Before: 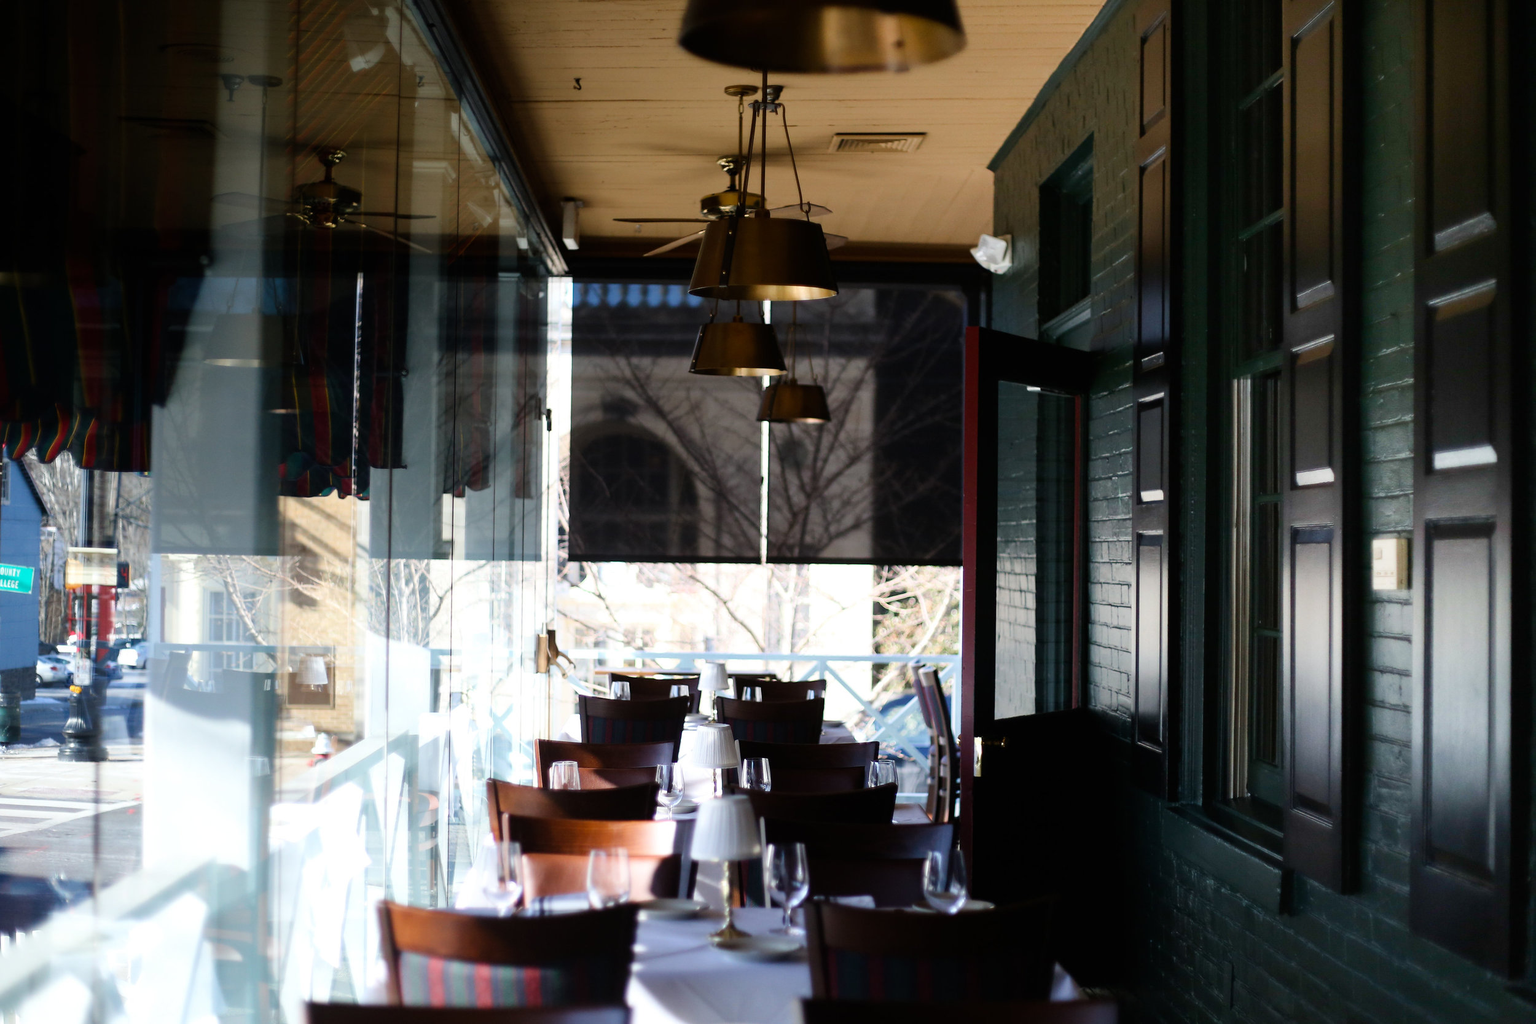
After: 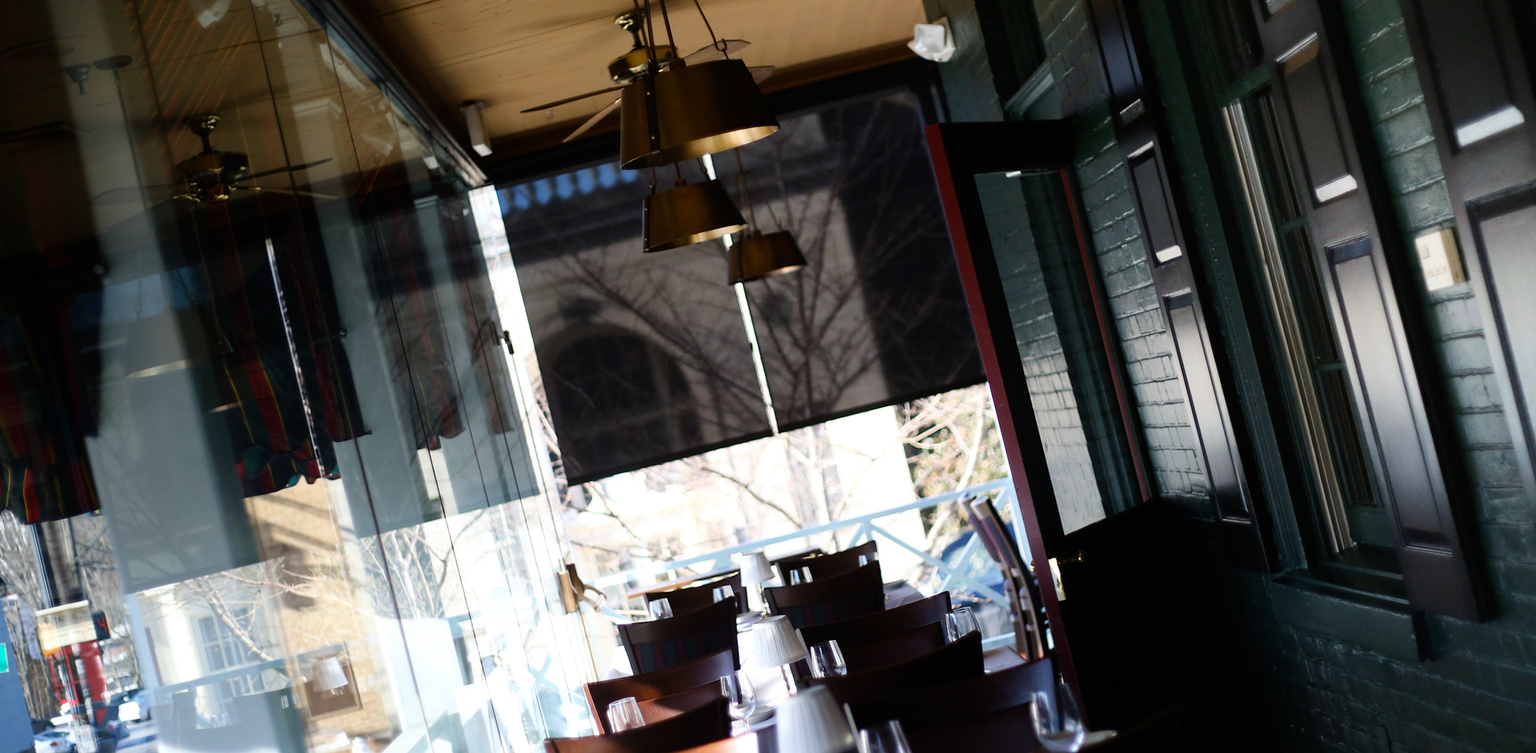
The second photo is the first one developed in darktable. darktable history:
rotate and perspective: rotation -14.8°, crop left 0.1, crop right 0.903, crop top 0.25, crop bottom 0.748
